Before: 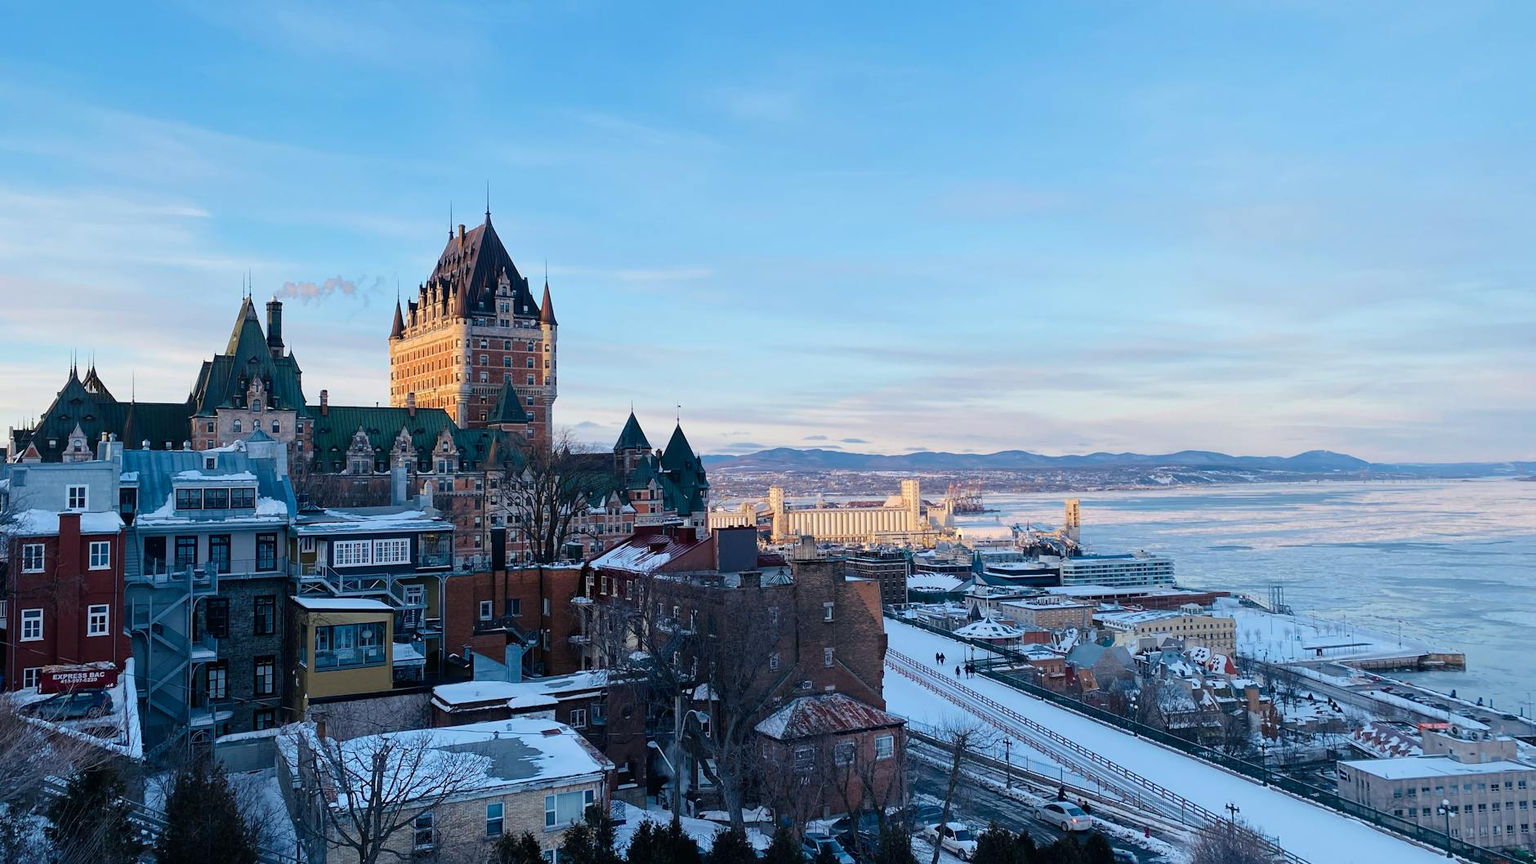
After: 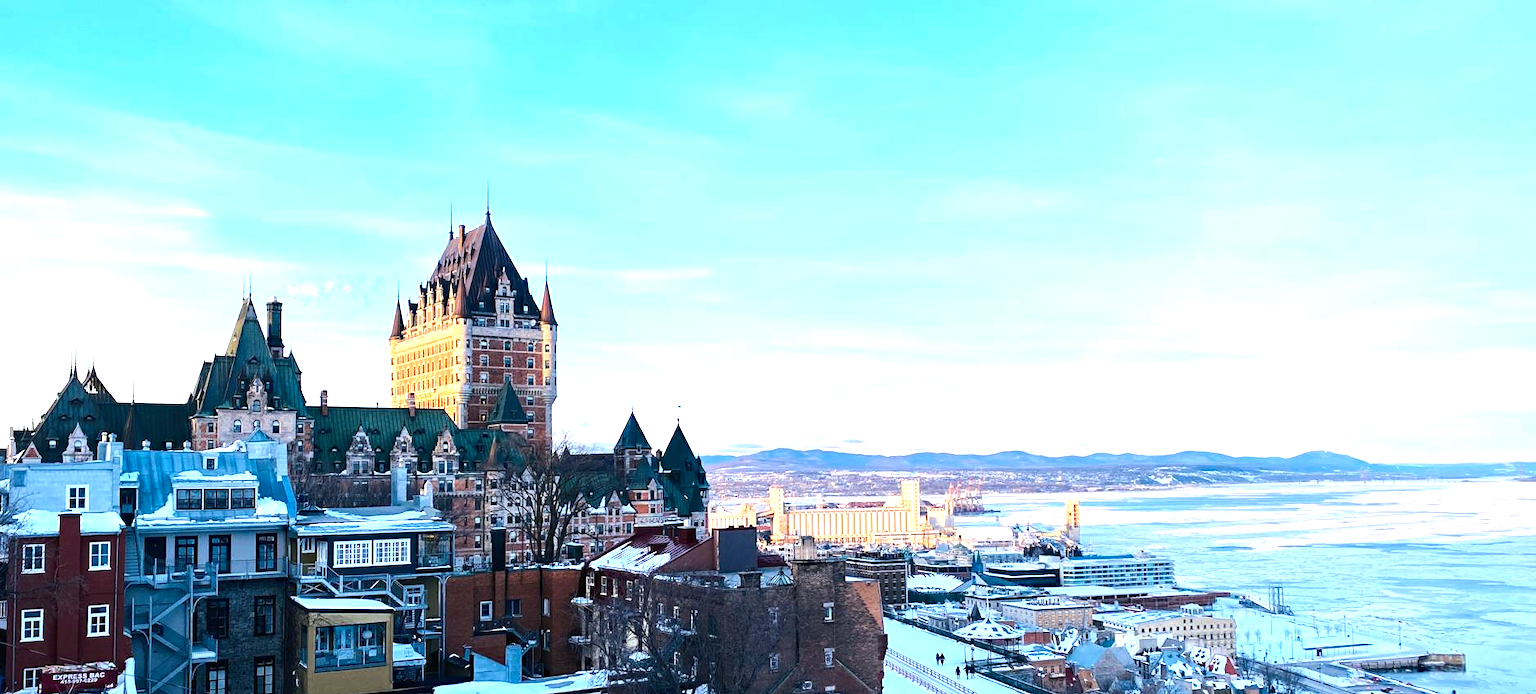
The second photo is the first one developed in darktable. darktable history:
tone equalizer: -8 EV 0.001 EV, -7 EV -0.002 EV, -6 EV 0.002 EV, -5 EV -0.03 EV, -4 EV -0.116 EV, -3 EV -0.169 EV, -2 EV 0.24 EV, -1 EV 0.702 EV, +0 EV 0.493 EV
crop: bottom 19.644%
exposure: exposure 0.77 EV, compensate highlight preservation false
haze removal: compatibility mode true, adaptive false
